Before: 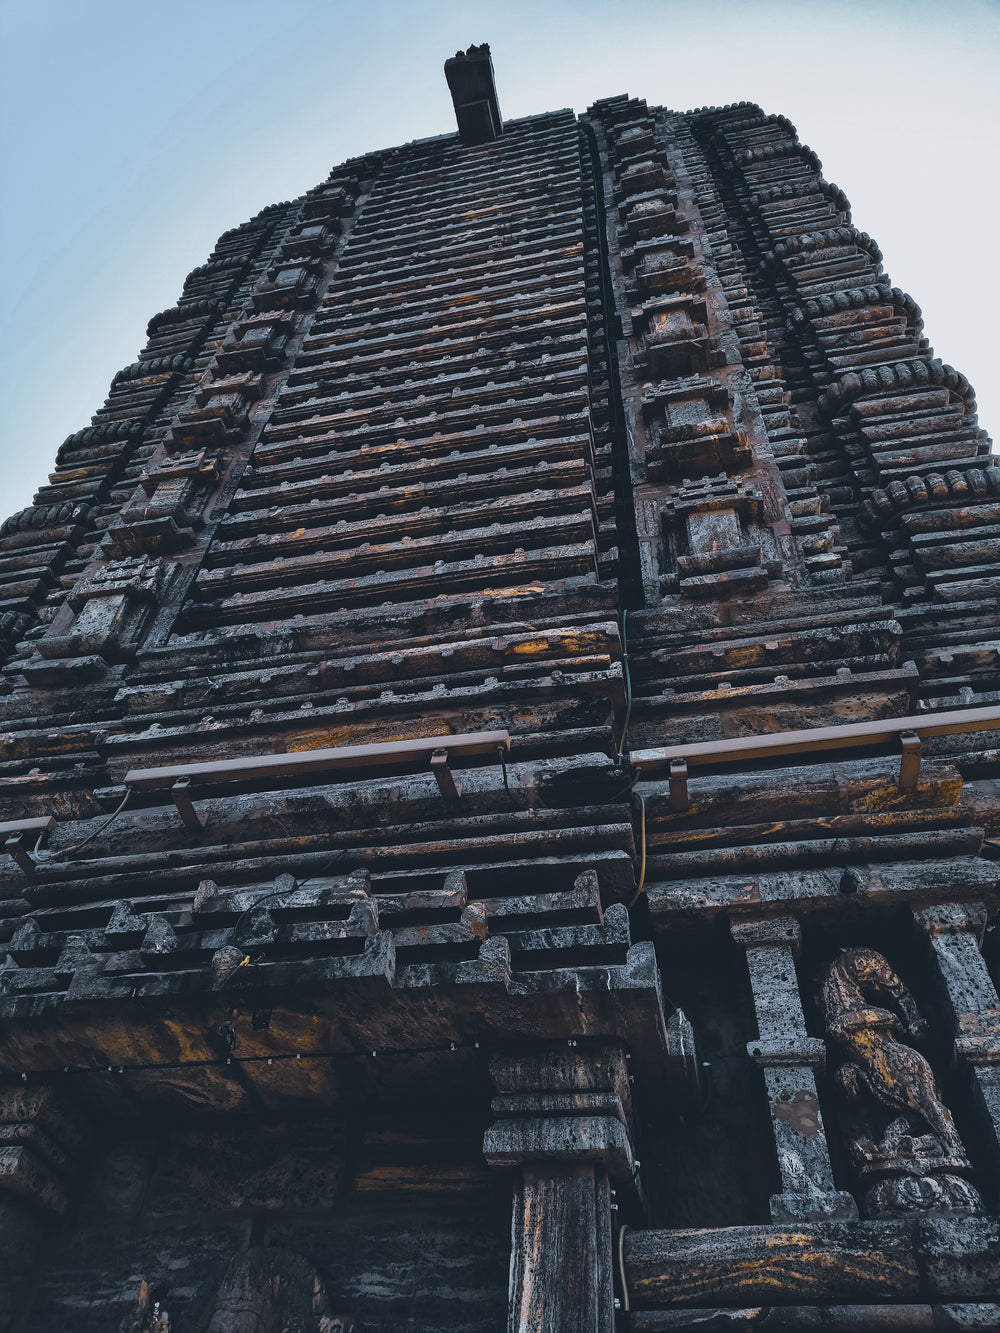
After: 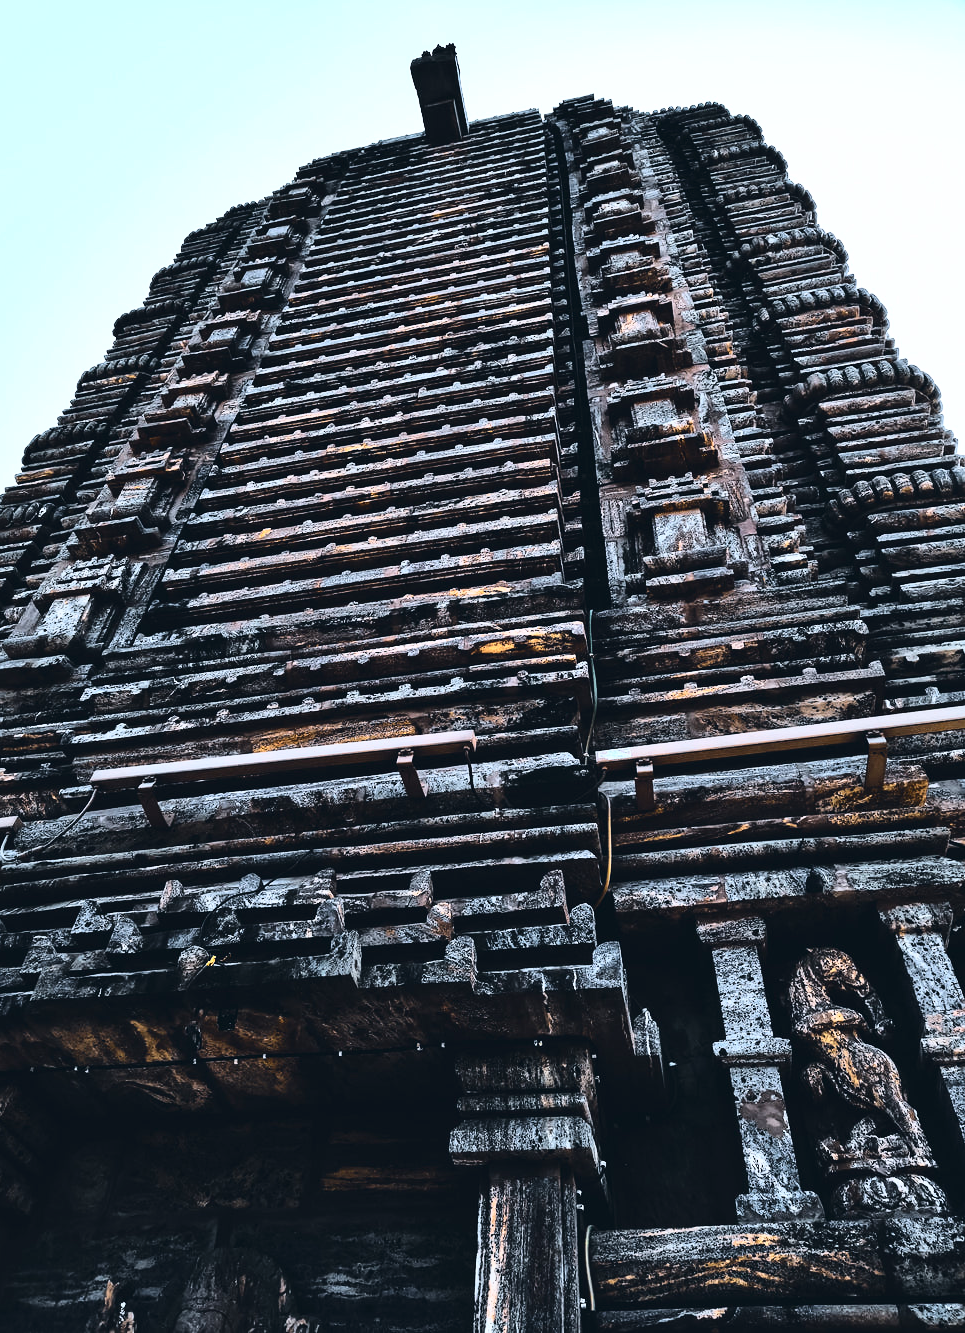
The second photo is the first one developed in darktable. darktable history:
contrast brightness saturation: contrast 0.285
base curve: curves: ch0 [(0, 0) (0.026, 0.03) (0.109, 0.232) (0.351, 0.748) (0.669, 0.968) (1, 1)]
tone equalizer: on, module defaults
crop and rotate: left 3.497%
